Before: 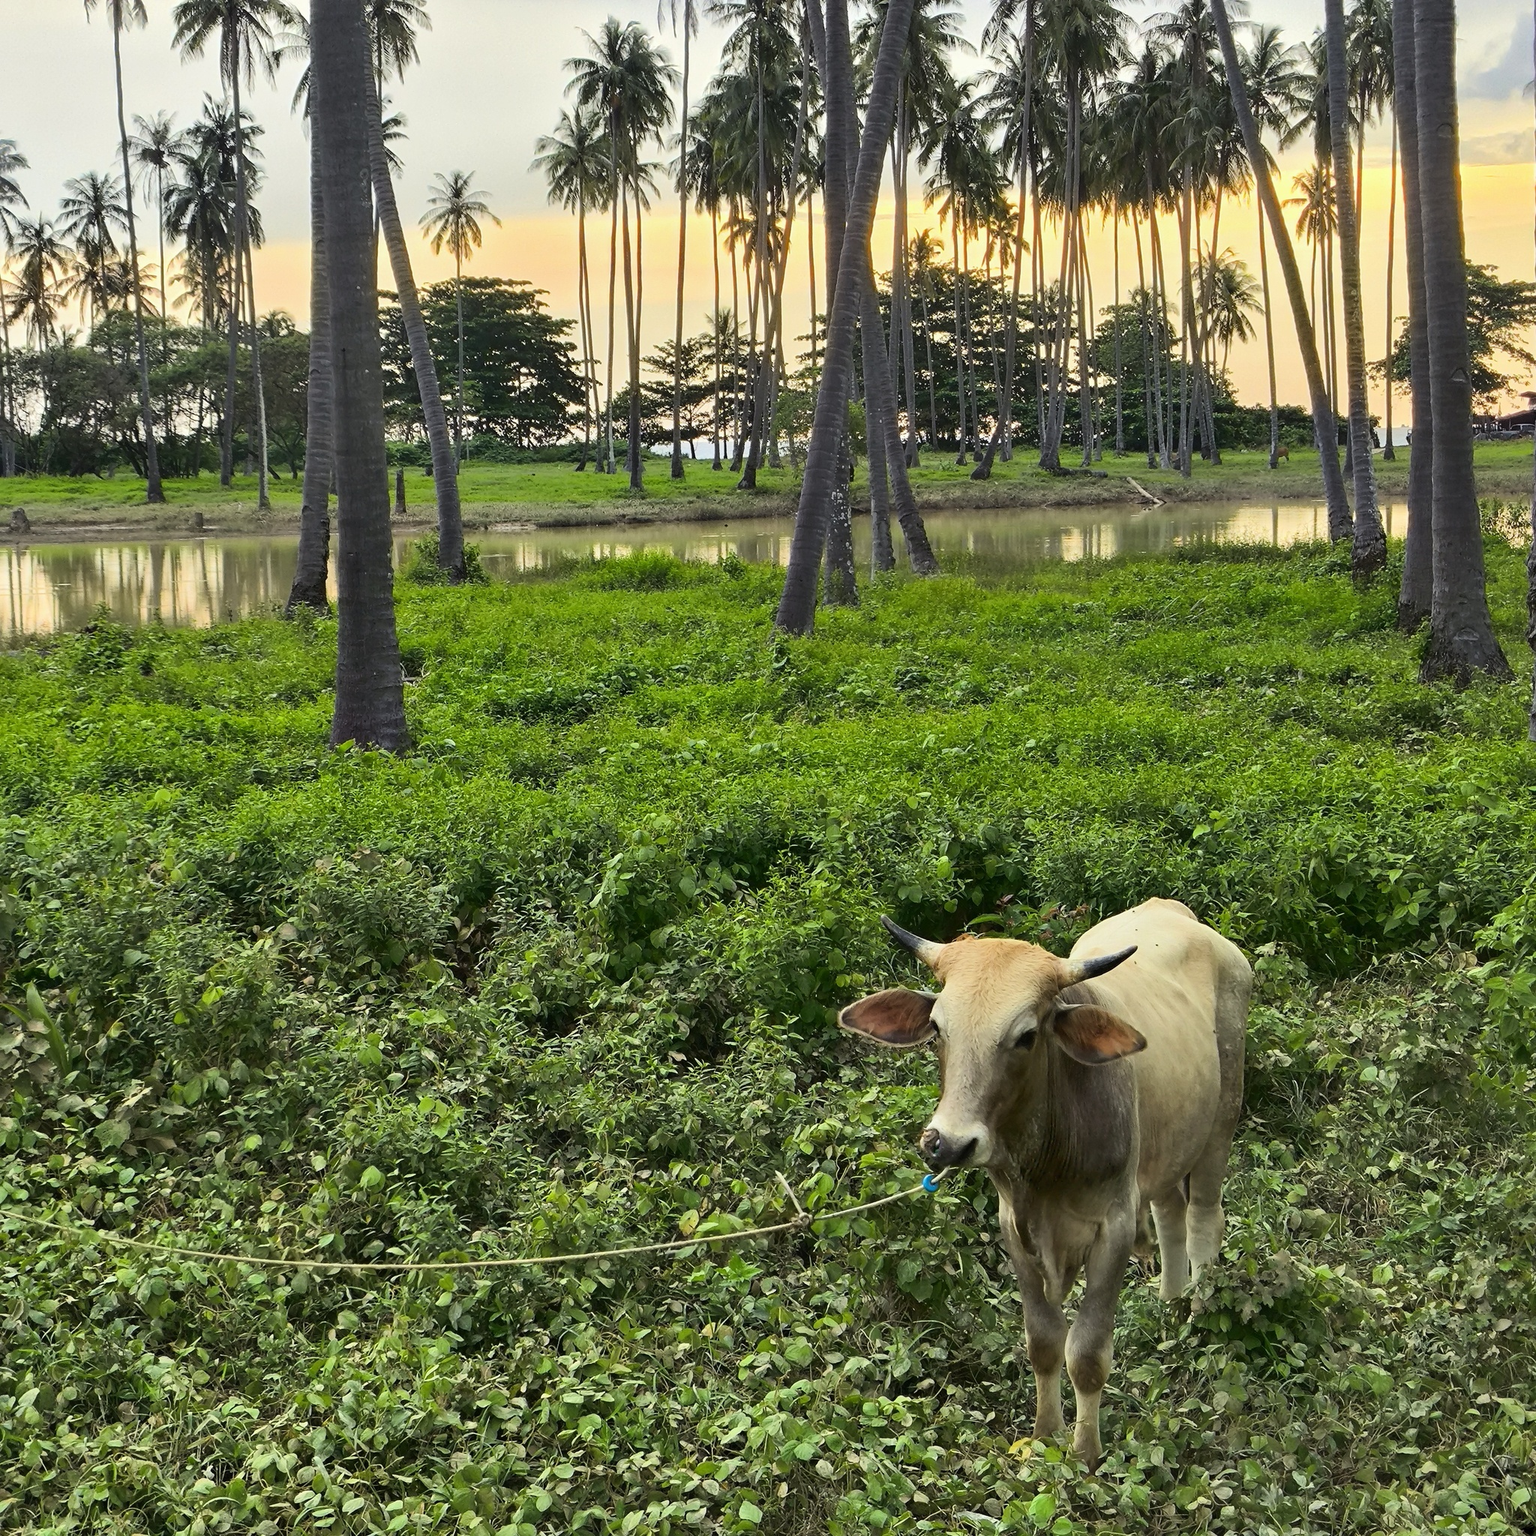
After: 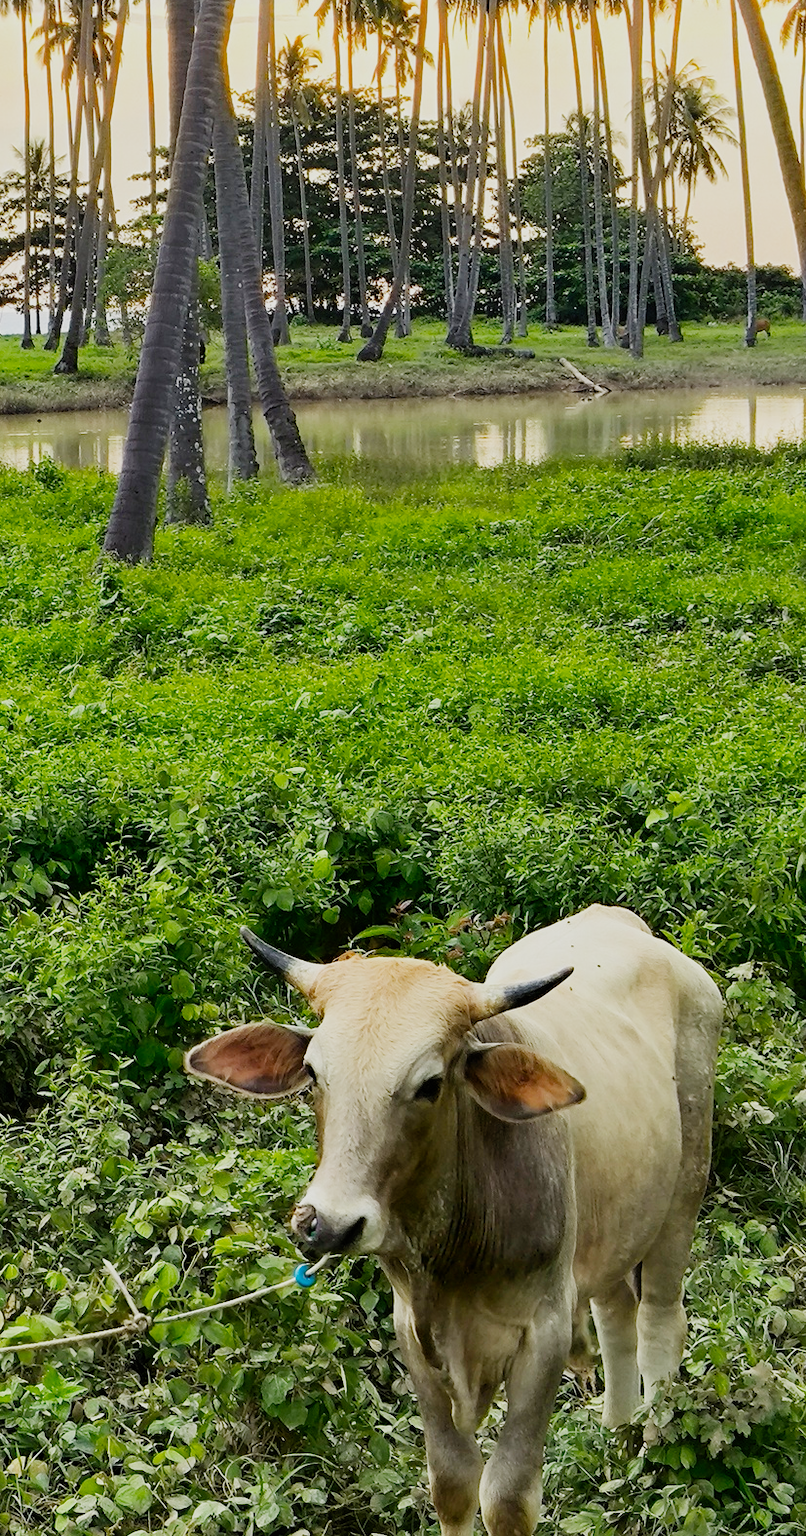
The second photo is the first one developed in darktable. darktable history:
filmic rgb: black relative exposure -7.65 EV, white relative exposure 4.56 EV, hardness 3.61, add noise in highlights 0.001, preserve chrominance no, color science v3 (2019), use custom middle-gray values true, contrast in highlights soft
crop: left 45.353%, top 13.174%, right 14.204%, bottom 9.864%
exposure: black level correction 0.001, exposure 0.499 EV, compensate highlight preservation false
